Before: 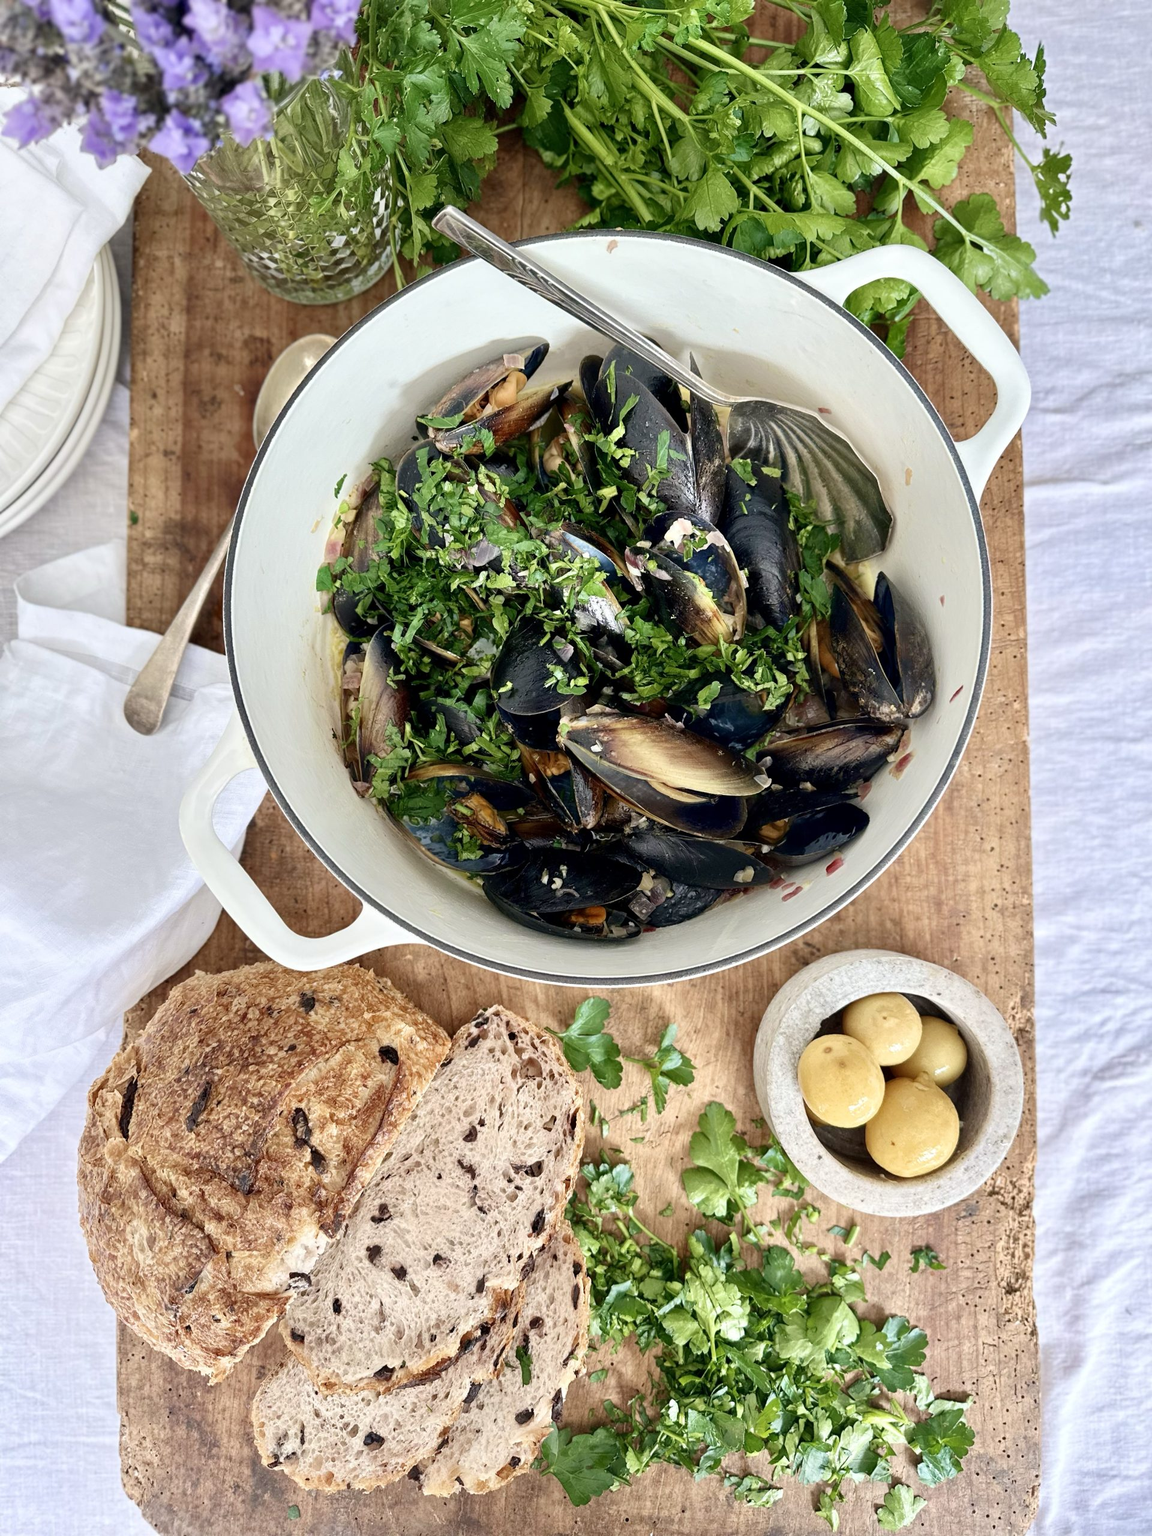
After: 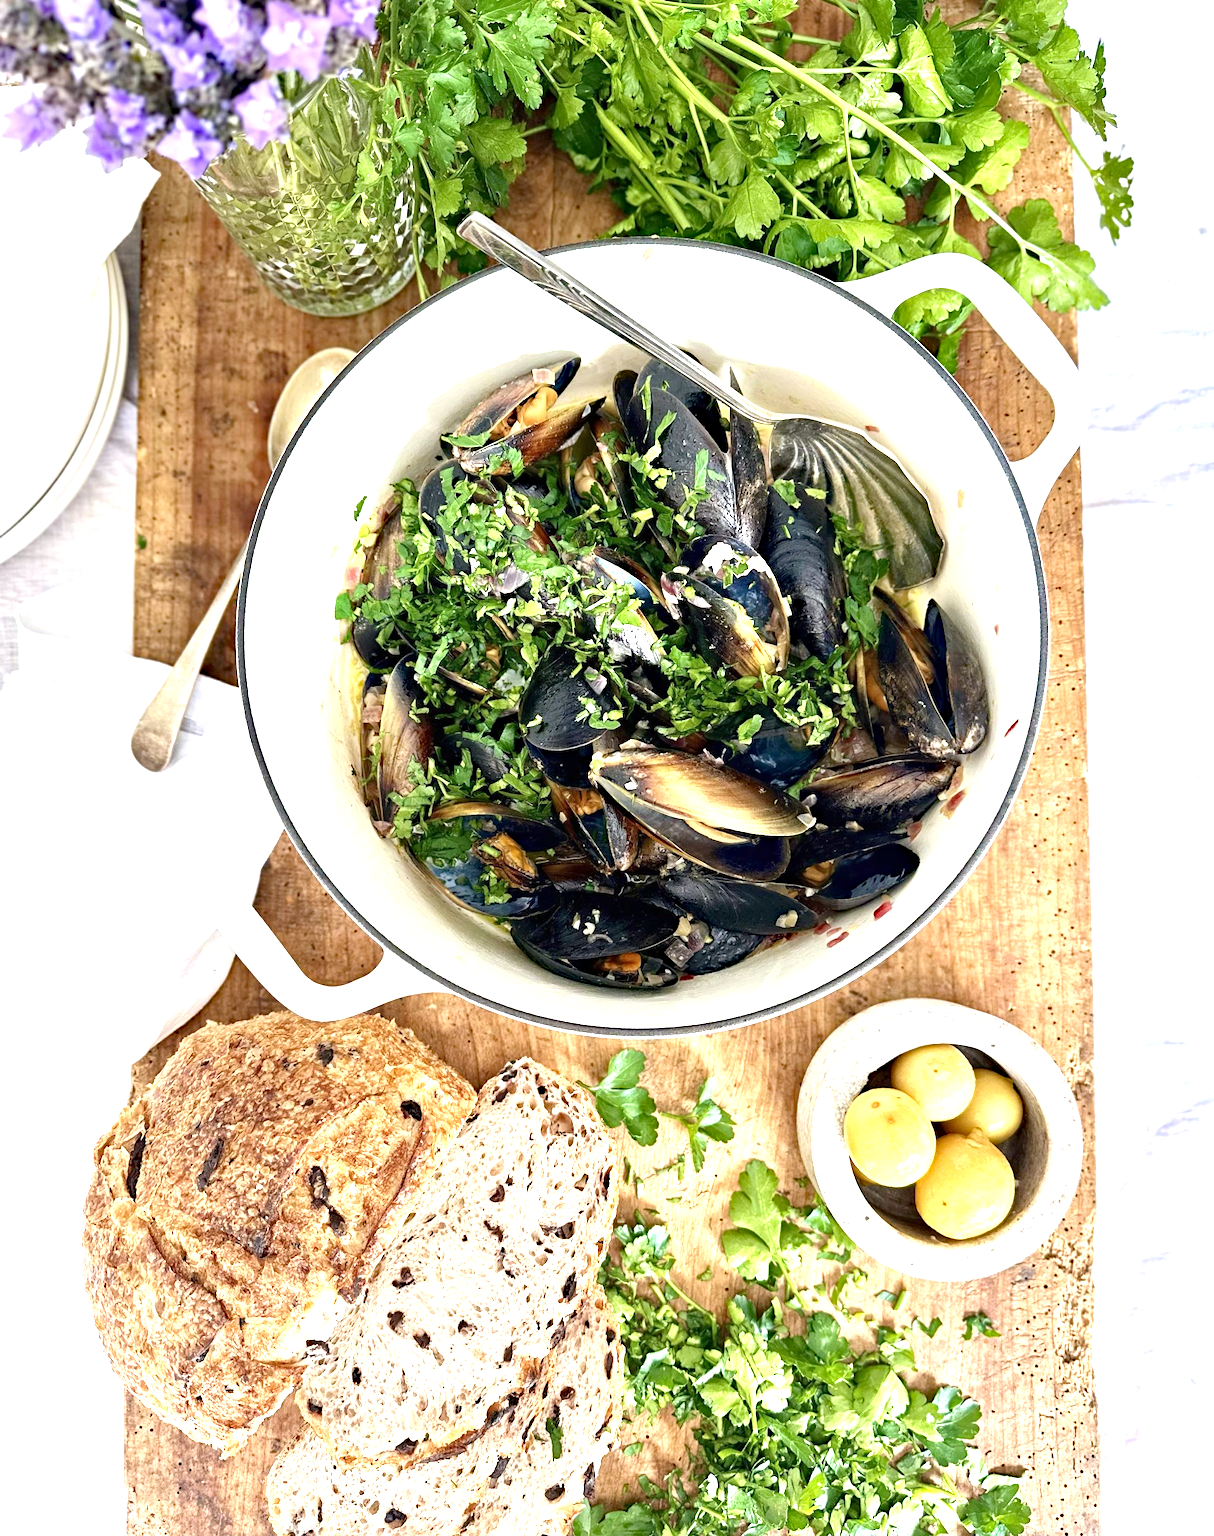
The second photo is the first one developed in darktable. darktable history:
exposure: black level correction 0, exposure 1.104 EV, compensate highlight preservation false
crop: top 0.38%, right 0.256%, bottom 5.026%
haze removal: strength 0.421, compatibility mode true, adaptive false
